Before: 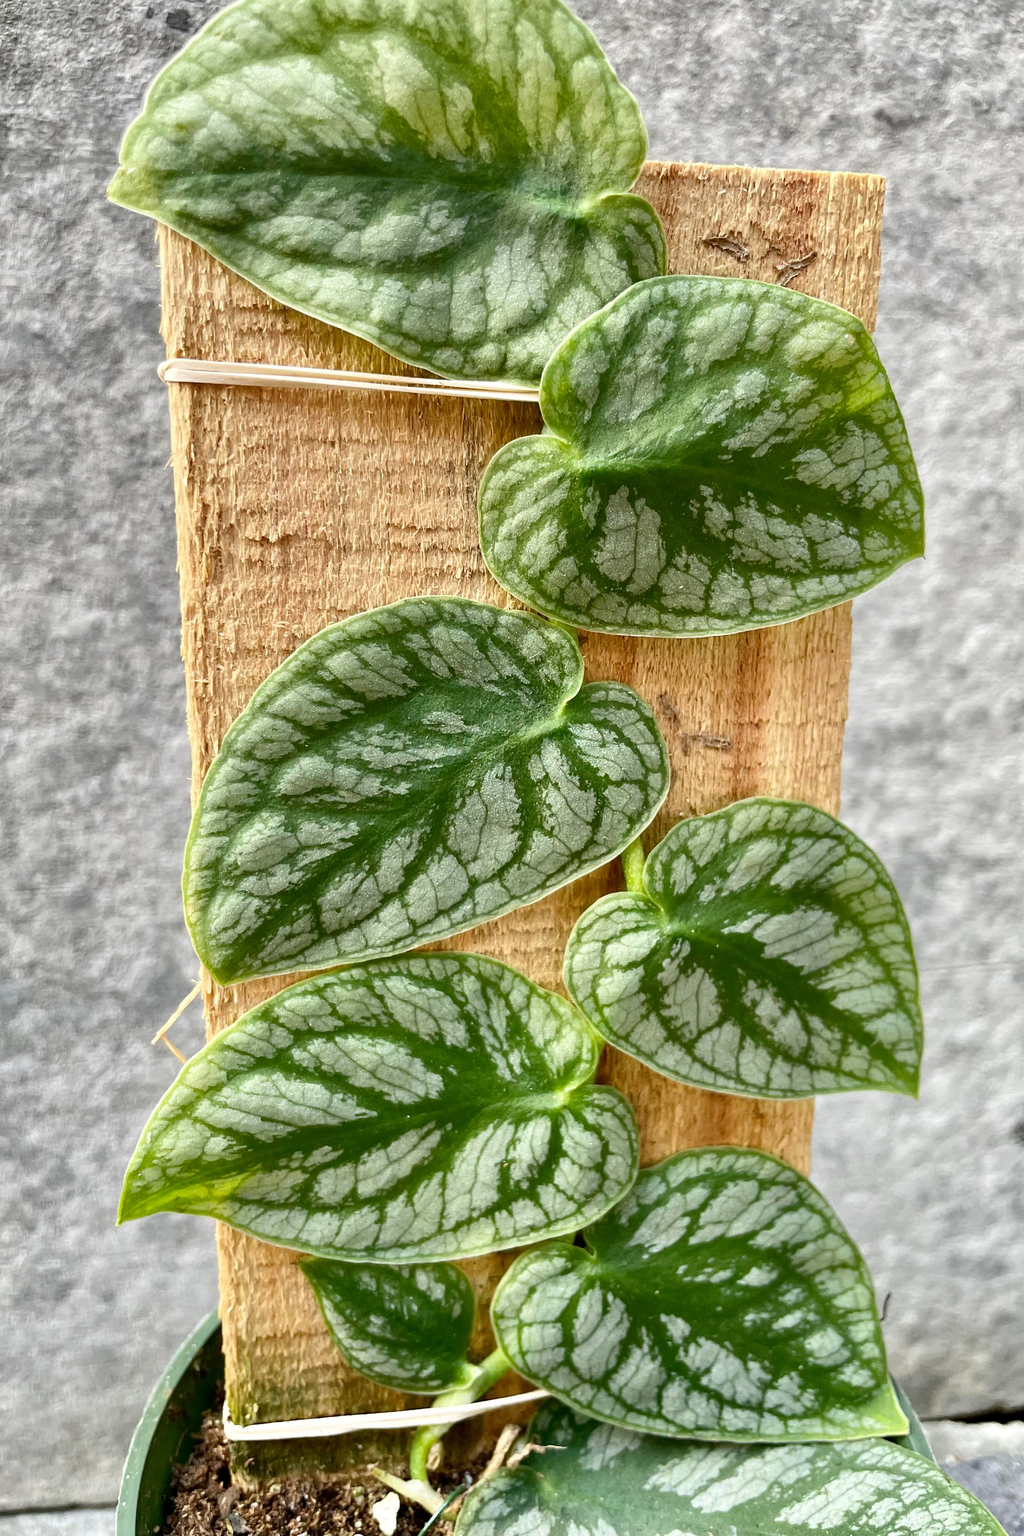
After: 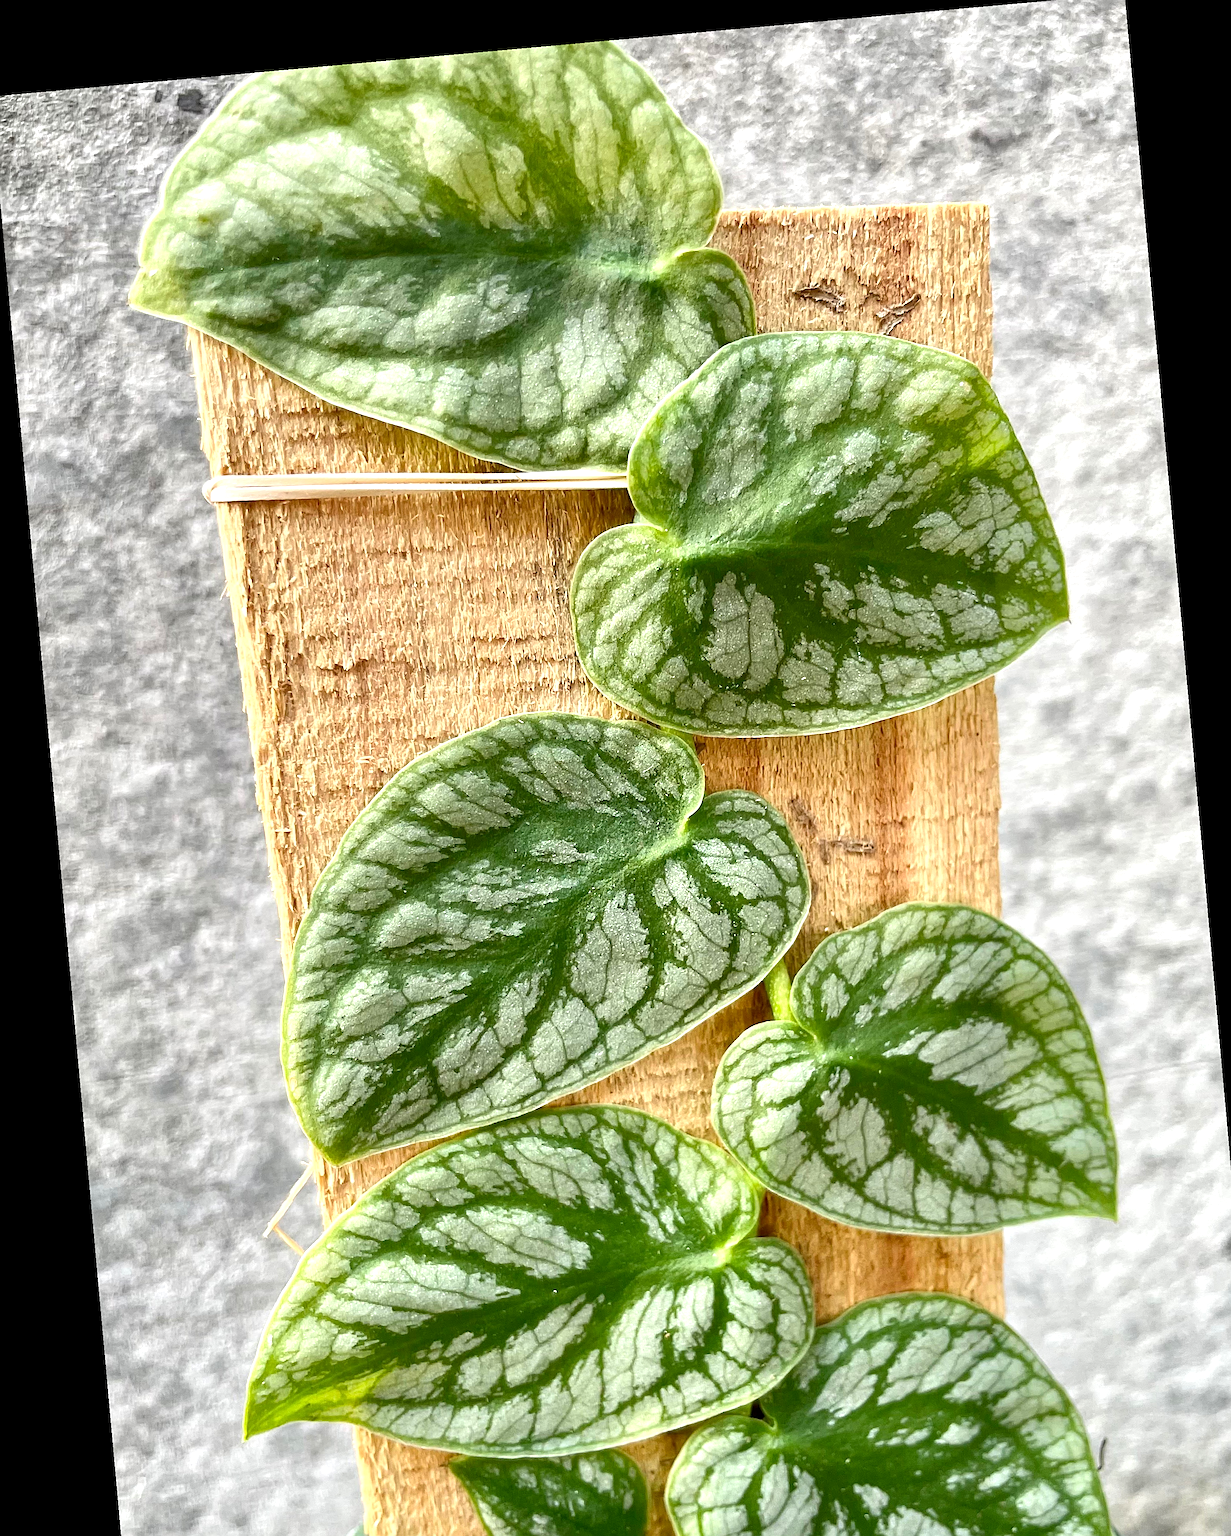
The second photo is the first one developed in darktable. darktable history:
exposure: black level correction 0.001, exposure 0.5 EV, compensate exposure bias true, compensate highlight preservation false
sharpen: on, module defaults
rotate and perspective: rotation -4.98°, automatic cropping off
crop and rotate: angle 0.2°, left 0.275%, right 3.127%, bottom 14.18%
